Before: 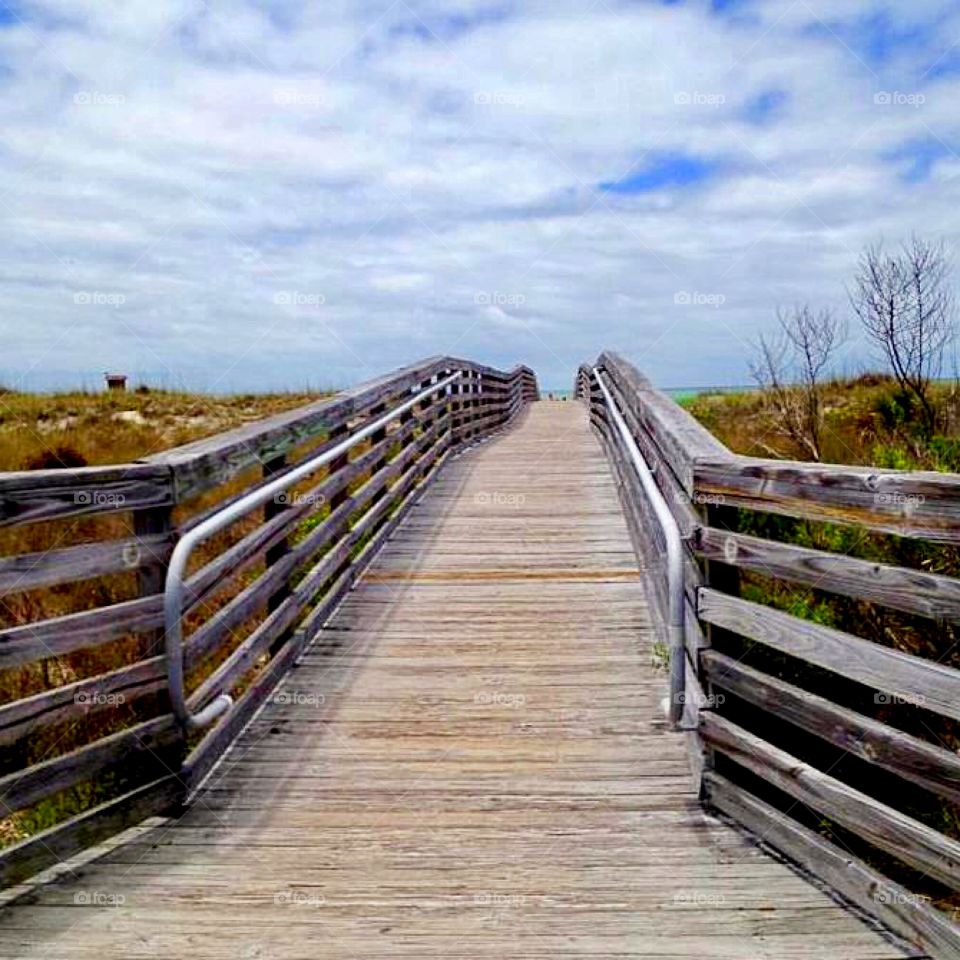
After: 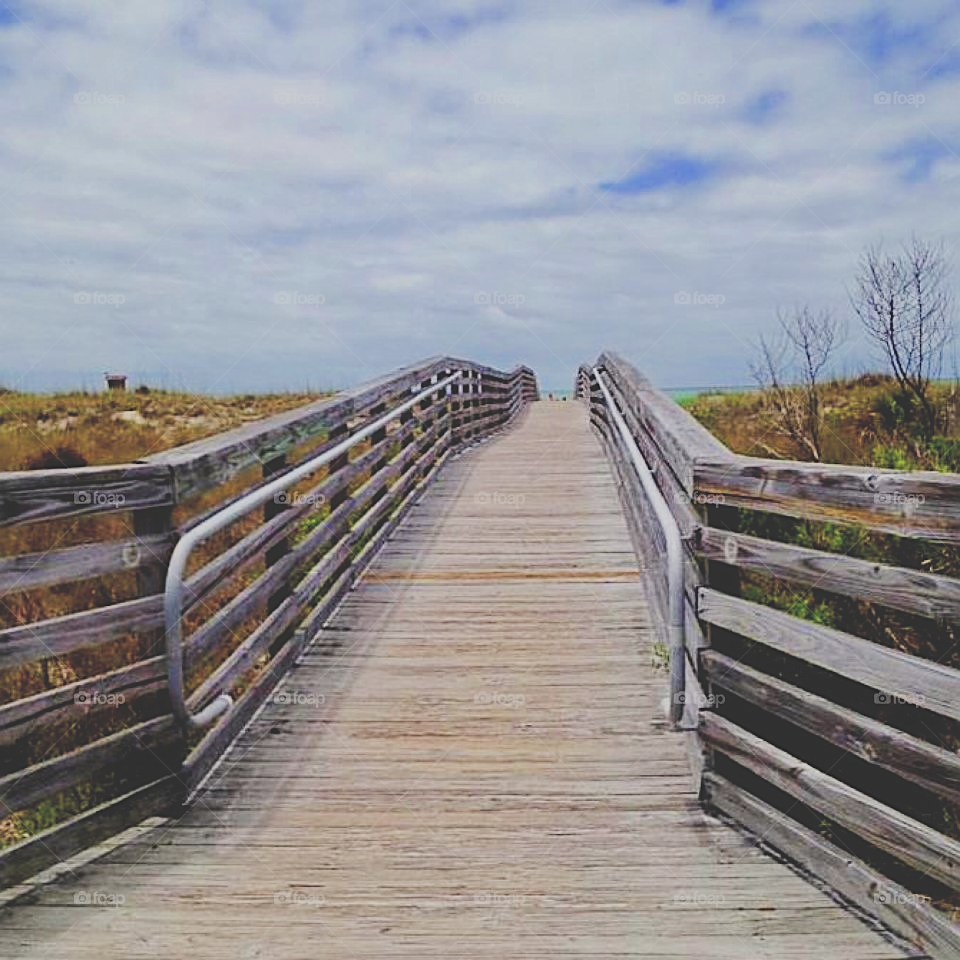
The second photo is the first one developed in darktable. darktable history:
contrast equalizer: octaves 7, y [[0.502, 0.505, 0.512, 0.529, 0.564, 0.588], [0.5 ×6], [0.502, 0.505, 0.512, 0.529, 0.564, 0.588], [0, 0.001, 0.001, 0.004, 0.008, 0.011], [0, 0.001, 0.001, 0.004, 0.008, 0.011]], mix -0.299
exposure: black level correction -0.041, exposure 0.06 EV, compensate highlight preservation false
filmic rgb: black relative exposure -7.09 EV, white relative exposure 5.35 EV, hardness 3.02
tone equalizer: edges refinement/feathering 500, mask exposure compensation -1.57 EV, preserve details no
sharpen: on, module defaults
